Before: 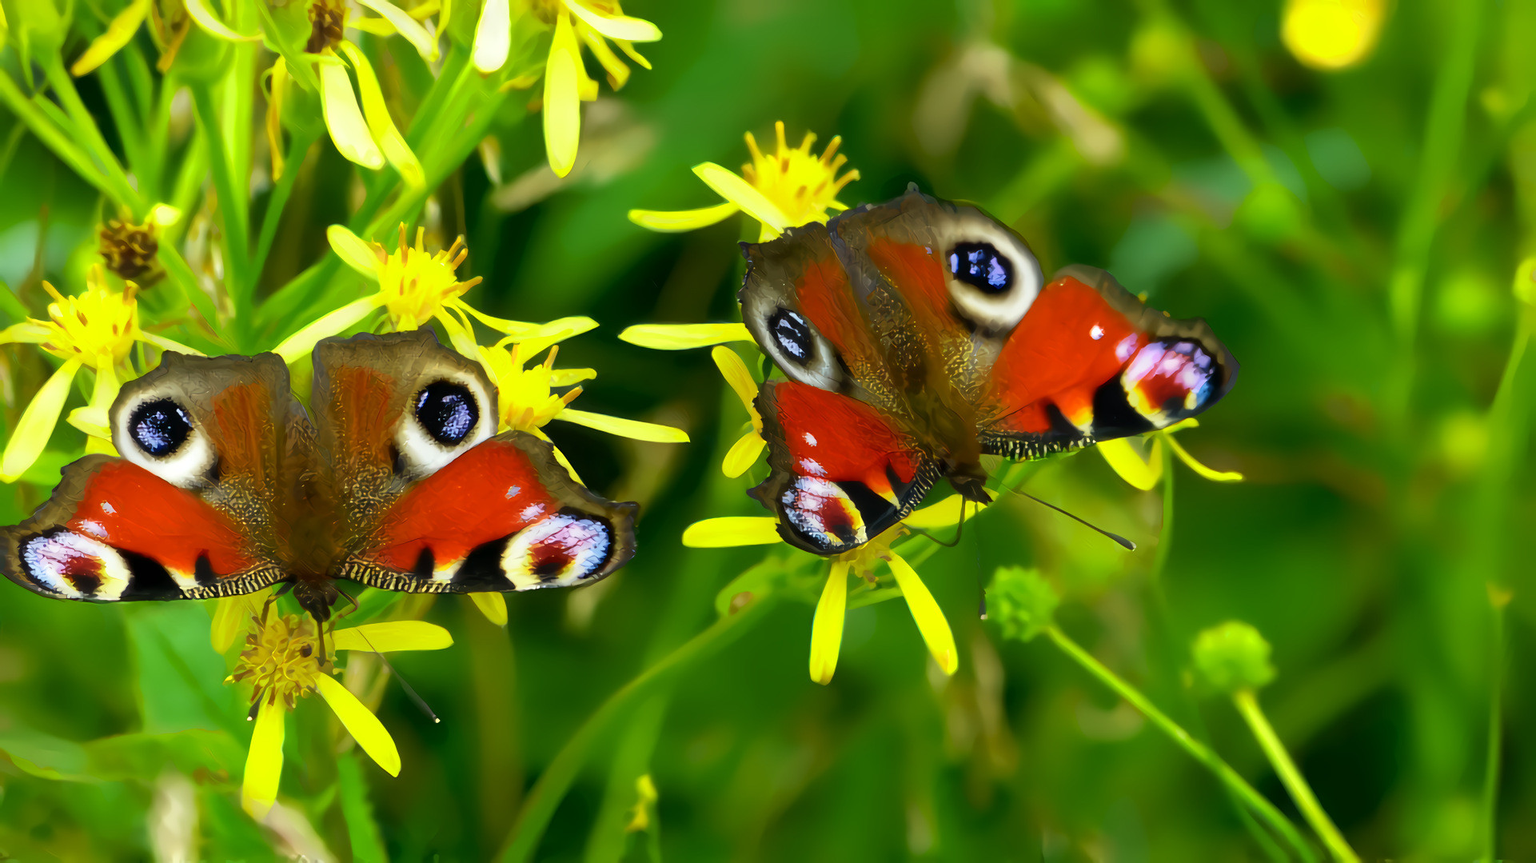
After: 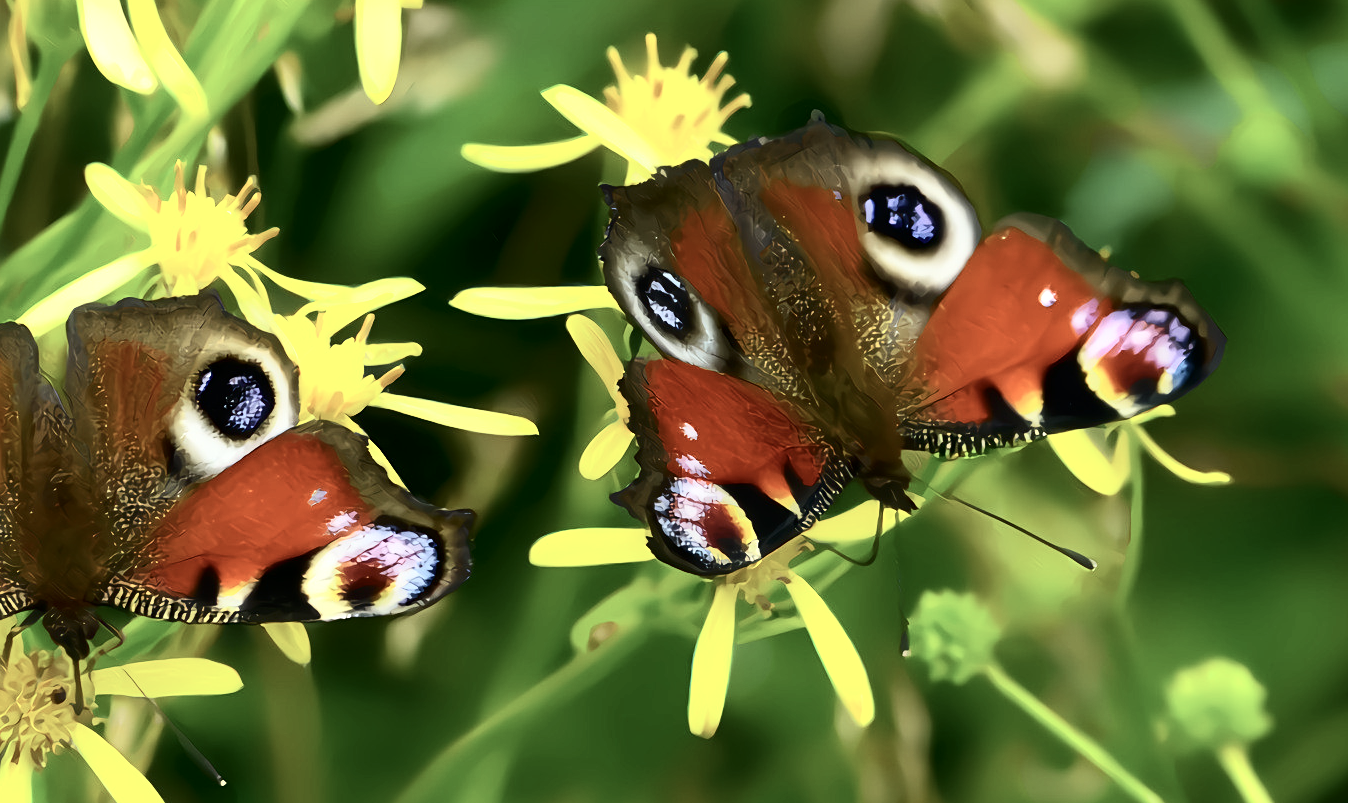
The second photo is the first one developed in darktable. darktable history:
crop and rotate: left 16.888%, top 10.969%, right 12.923%, bottom 14.605%
exposure: exposure 0.127 EV, compensate highlight preservation false
sharpen: amount 0.21
contrast brightness saturation: contrast 0.247, saturation -0.315
